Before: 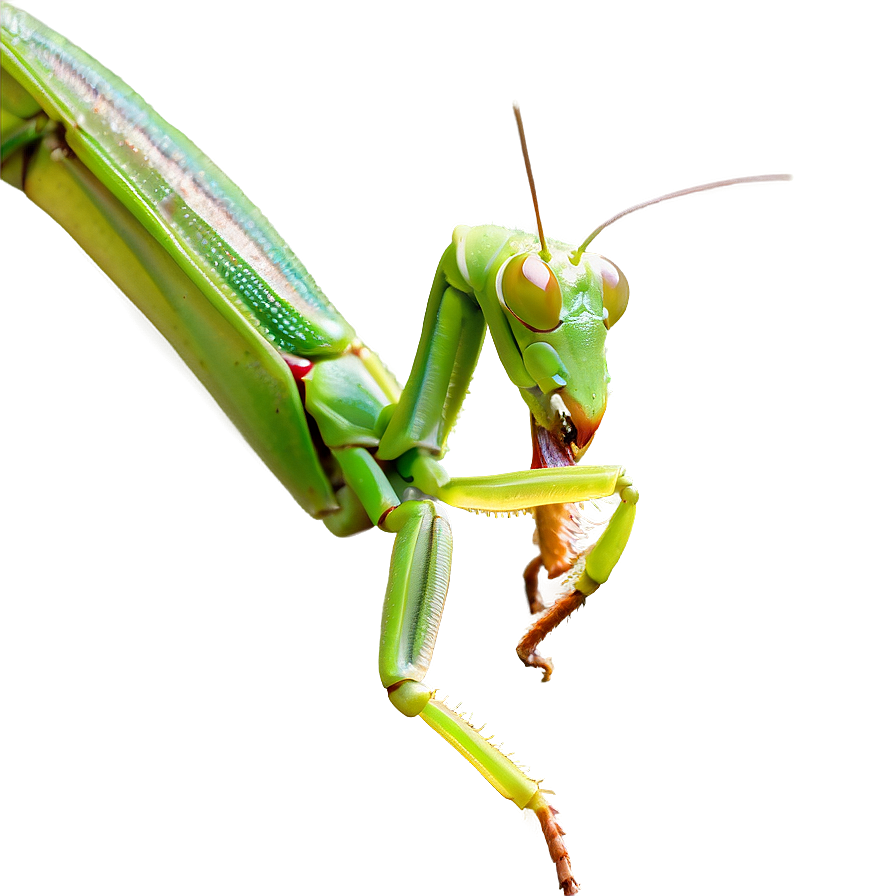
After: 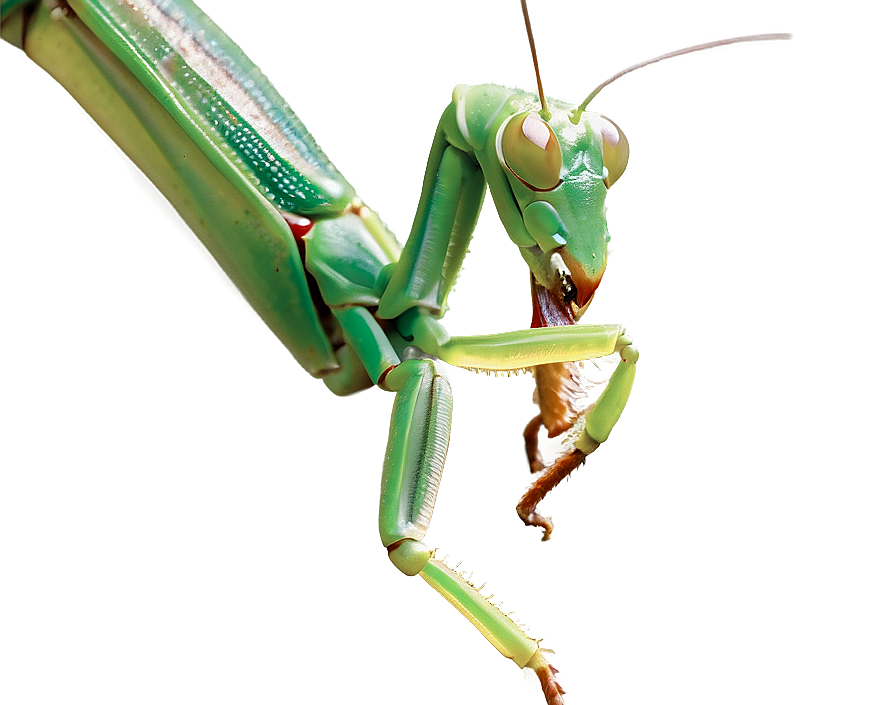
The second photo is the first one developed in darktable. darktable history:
sharpen: radius 1.272, amount 0.305, threshold 0
crop and rotate: top 15.774%, bottom 5.506%
color zones: curves: ch0 [(0, 0.5) (0.125, 0.4) (0.25, 0.5) (0.375, 0.4) (0.5, 0.4) (0.625, 0.6) (0.75, 0.6) (0.875, 0.5)]; ch1 [(0, 0.35) (0.125, 0.45) (0.25, 0.35) (0.375, 0.35) (0.5, 0.35) (0.625, 0.35) (0.75, 0.45) (0.875, 0.35)]; ch2 [(0, 0.6) (0.125, 0.5) (0.25, 0.5) (0.375, 0.6) (0.5, 0.6) (0.625, 0.5) (0.75, 0.5) (0.875, 0.5)]
